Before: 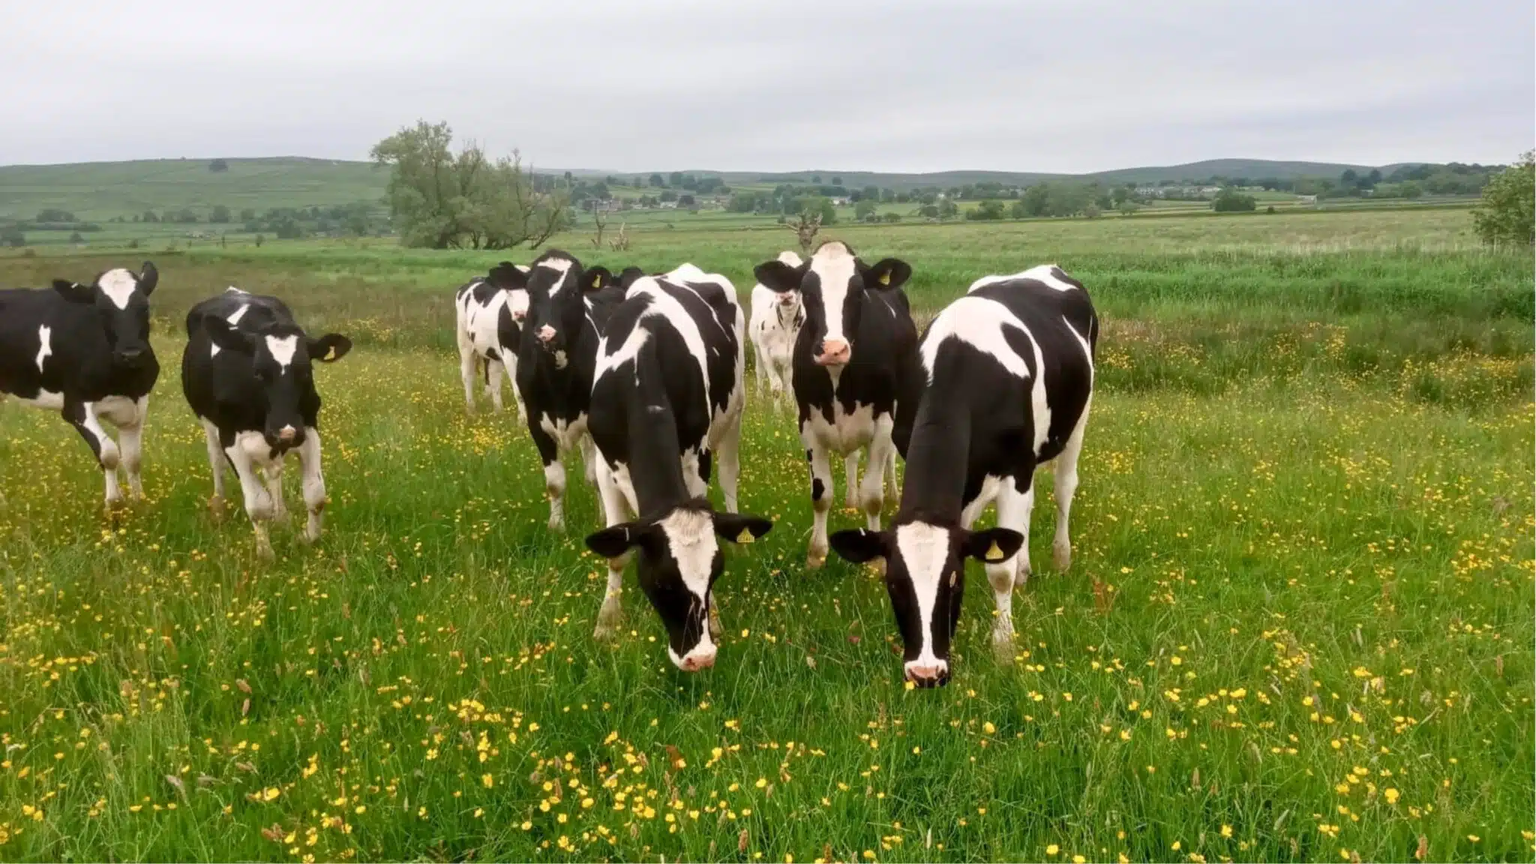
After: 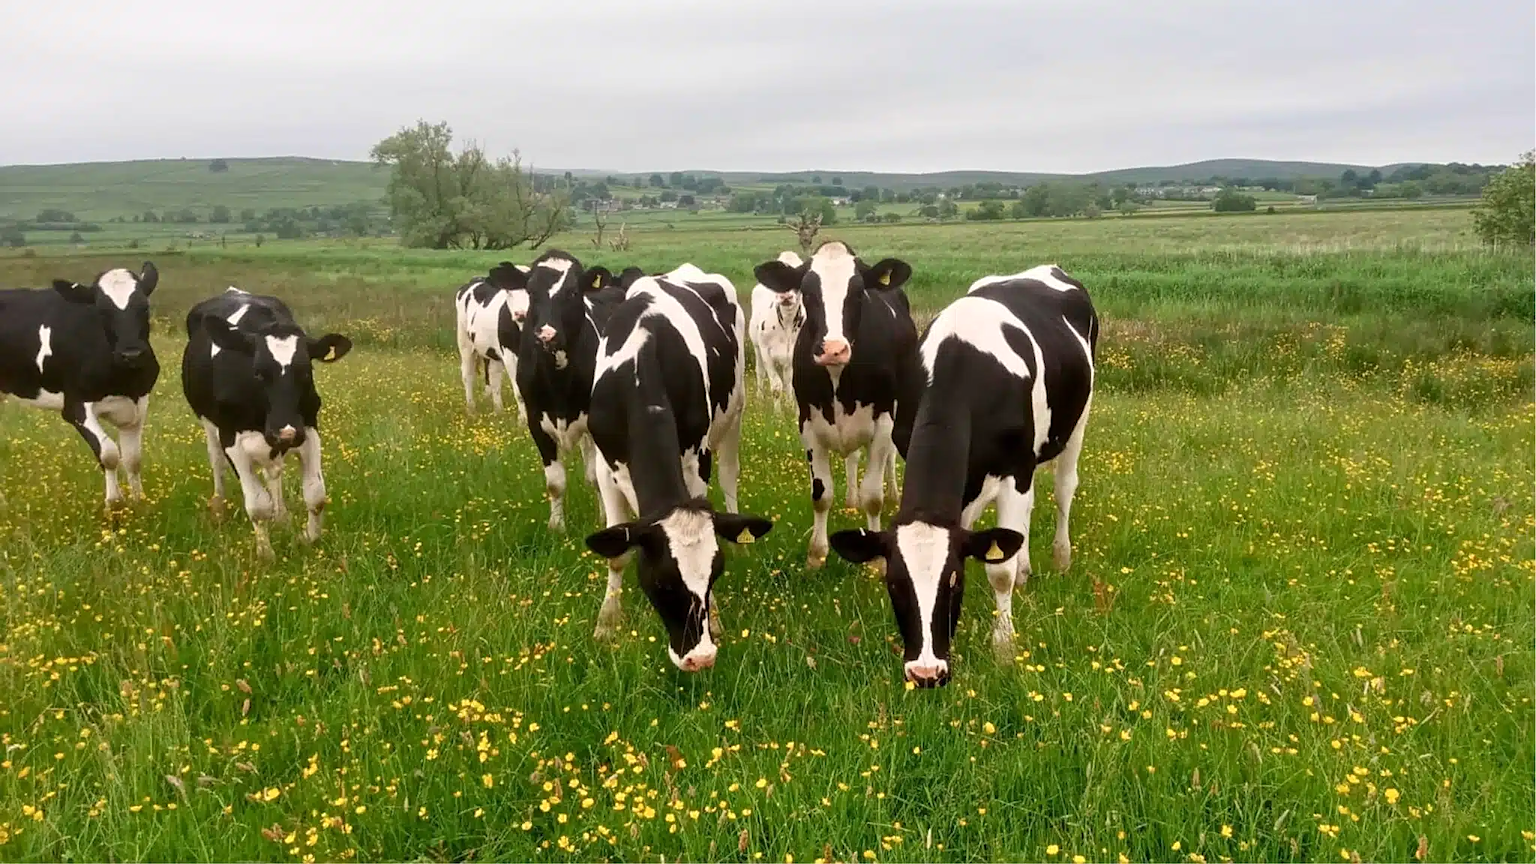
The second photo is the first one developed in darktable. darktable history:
sharpen: on, module defaults
white balance: red 1.009, blue 0.985
